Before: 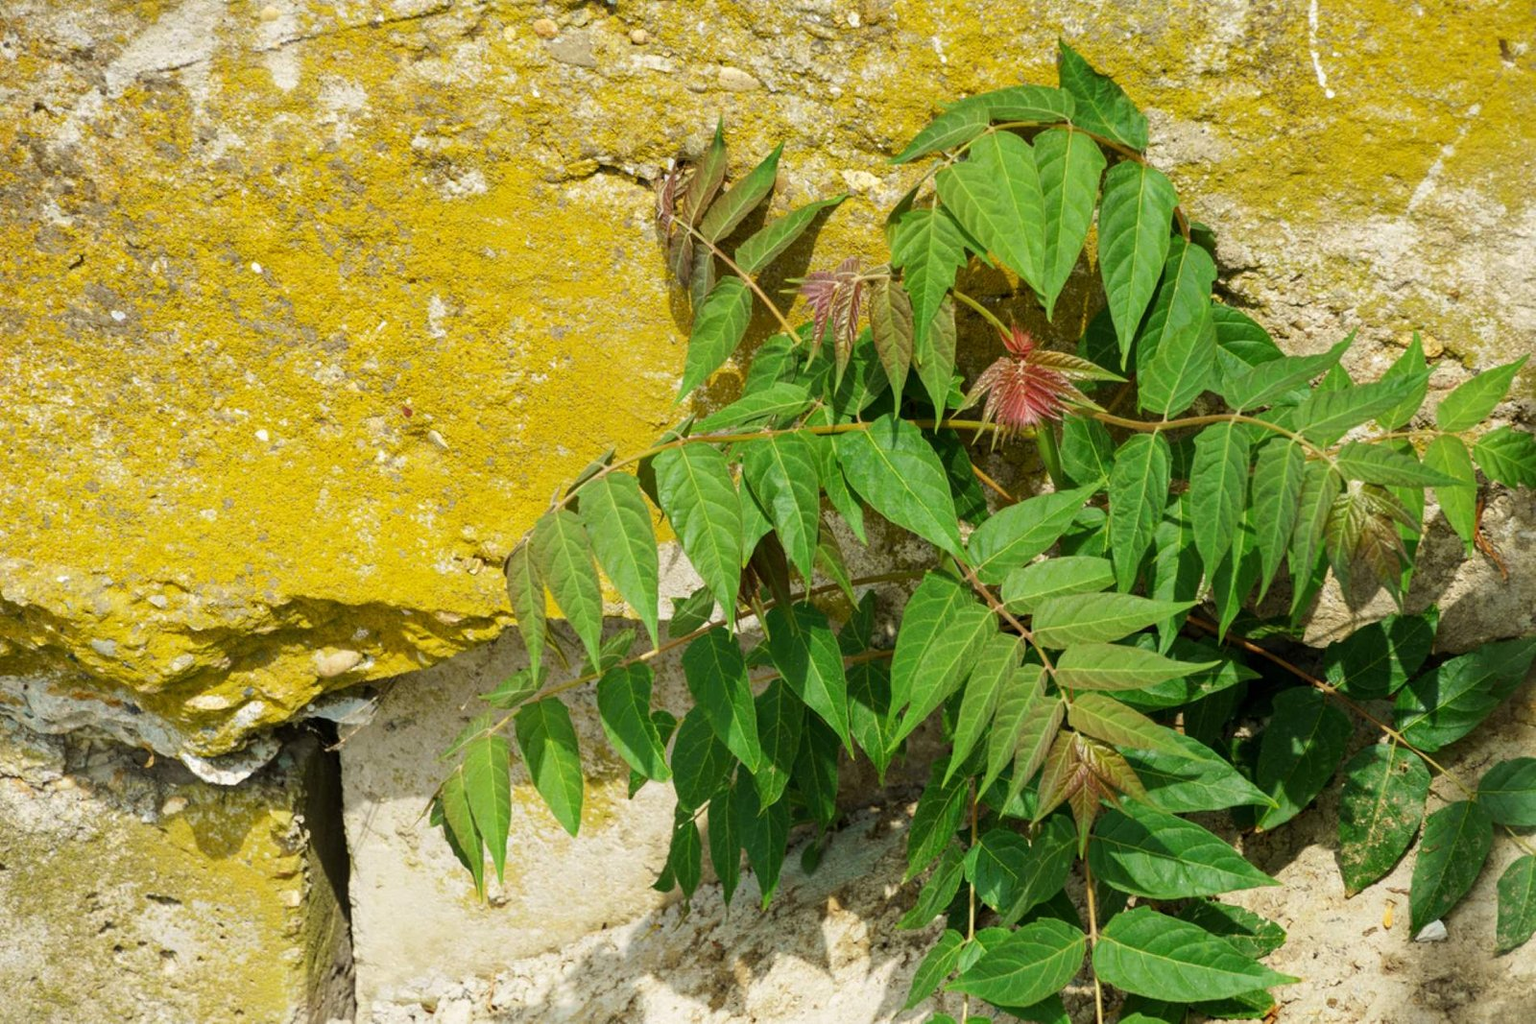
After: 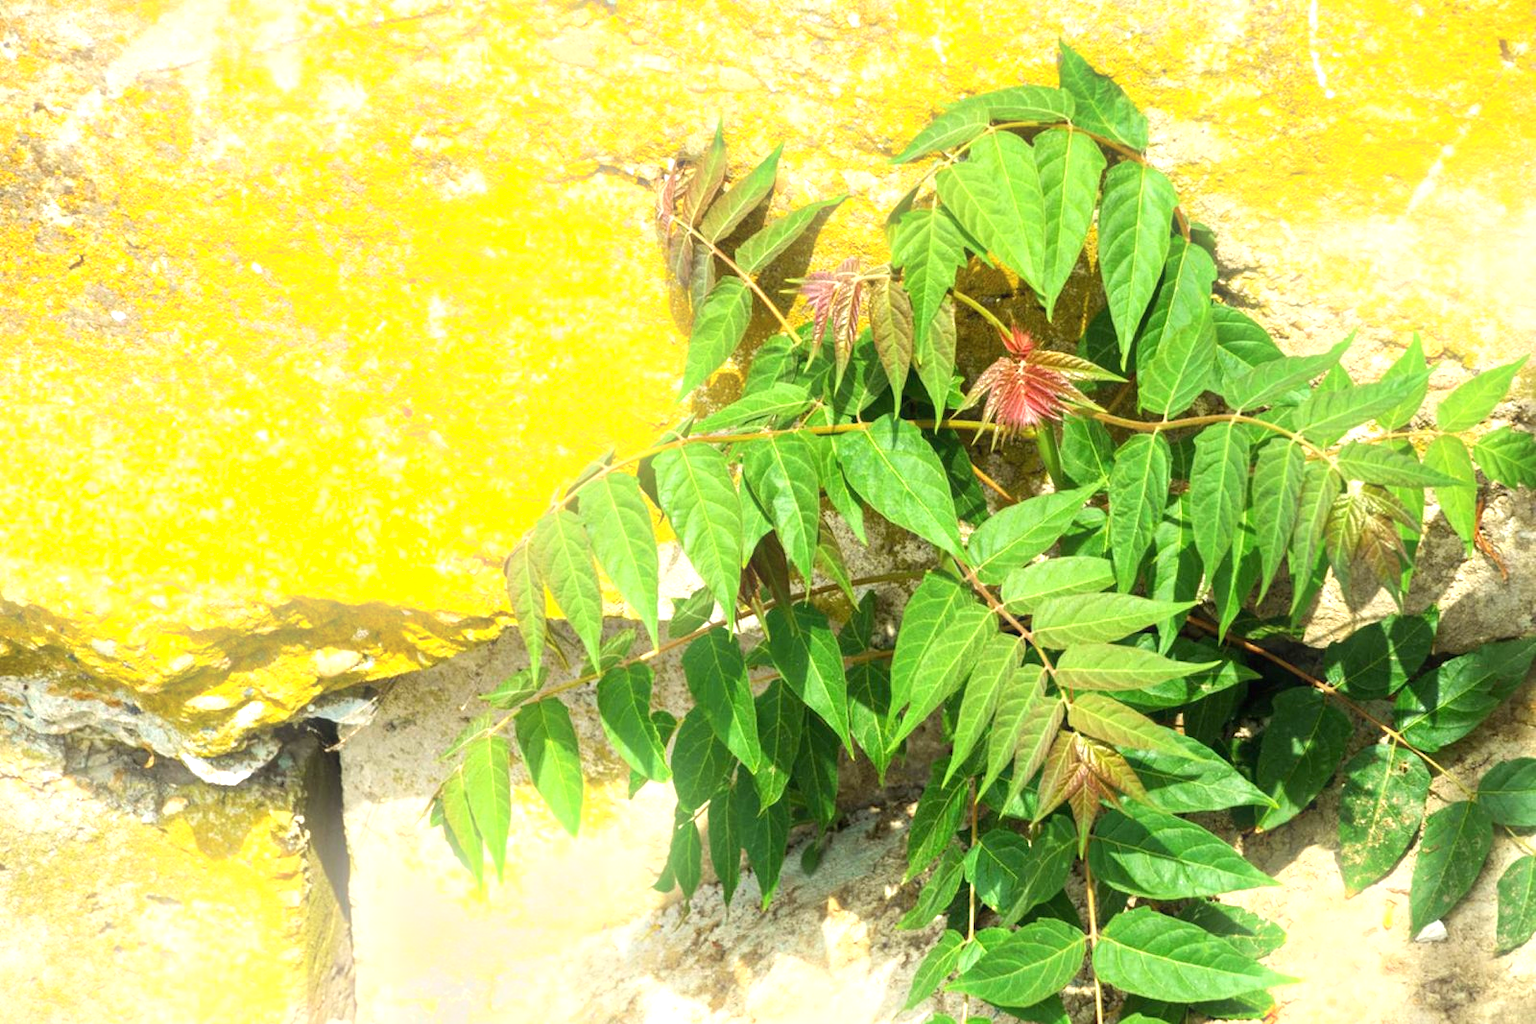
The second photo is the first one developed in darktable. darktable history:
exposure: black level correction 0, exposure 1.1 EV, compensate exposure bias true, compensate highlight preservation false
bloom: size 9%, threshold 100%, strength 7%
